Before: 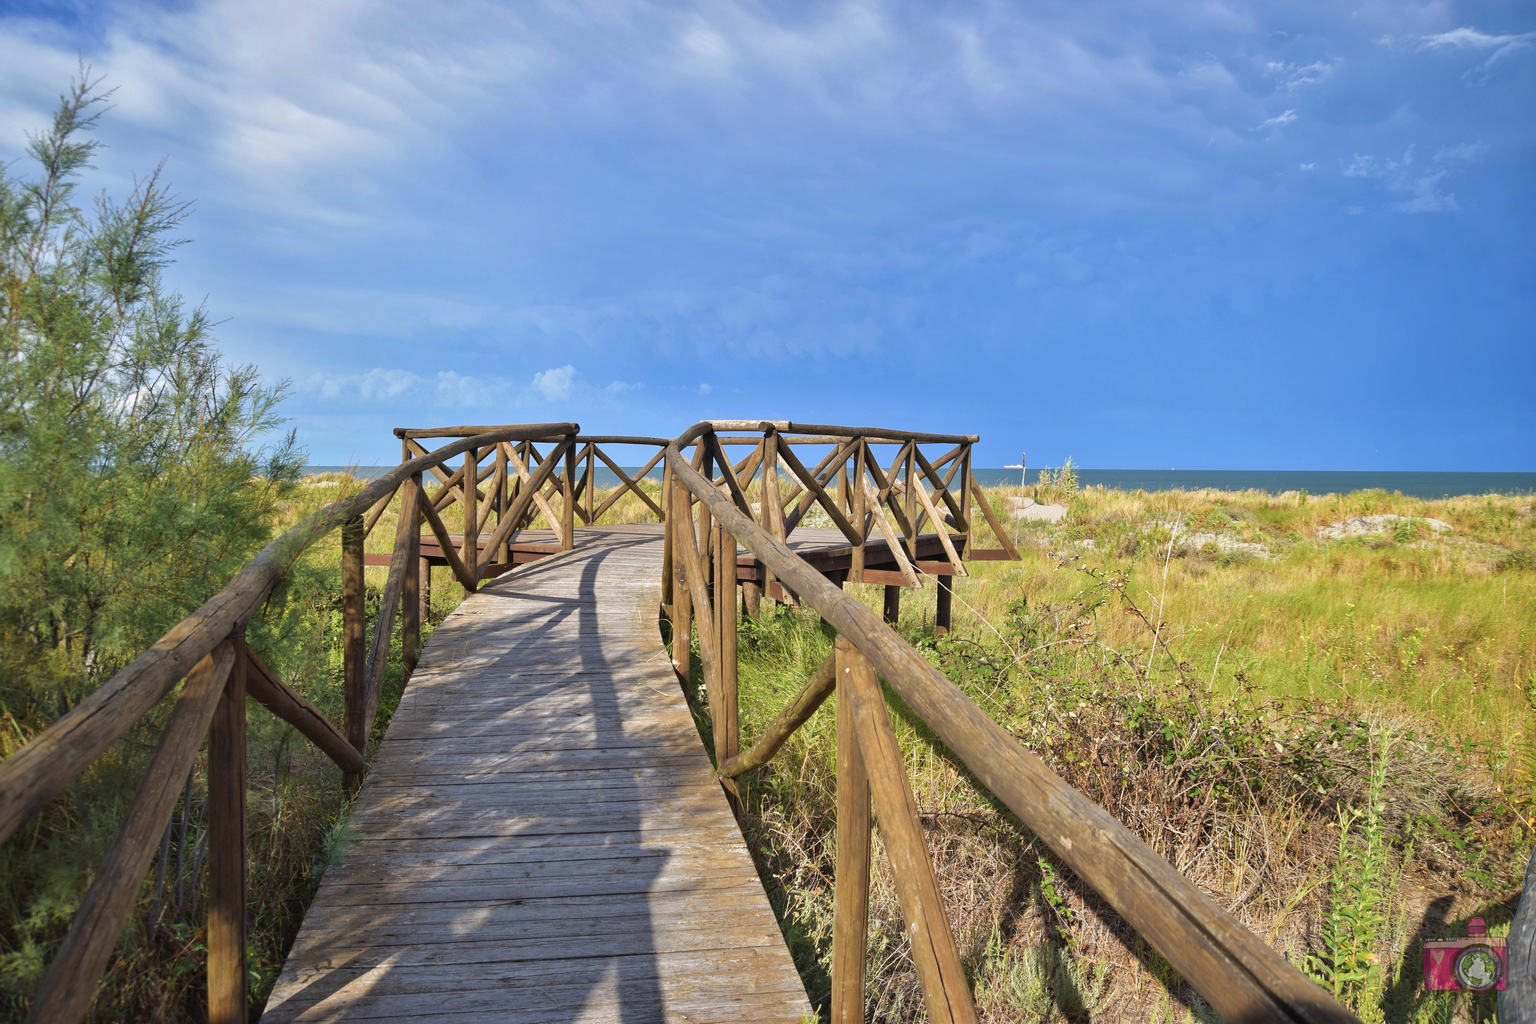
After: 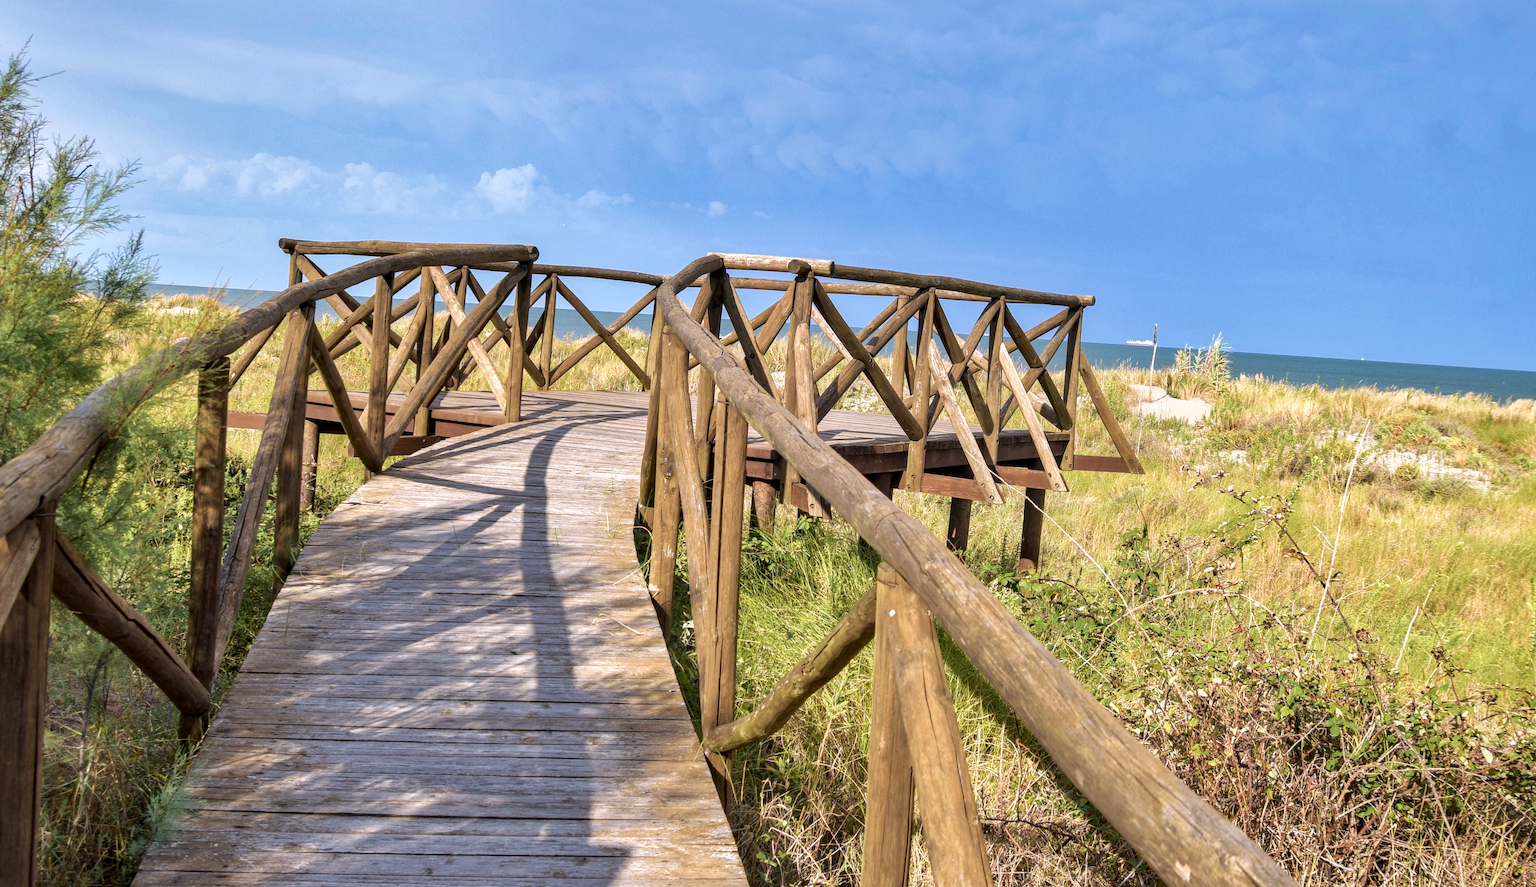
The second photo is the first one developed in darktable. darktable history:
crop and rotate: angle -3.37°, left 9.79%, top 20.73%, right 12.42%, bottom 11.82%
local contrast: highlights 25%, detail 150%
velvia: on, module defaults
color correction: highlights a* 3.12, highlights b* -1.55, shadows a* -0.101, shadows b* 2.52, saturation 0.98
